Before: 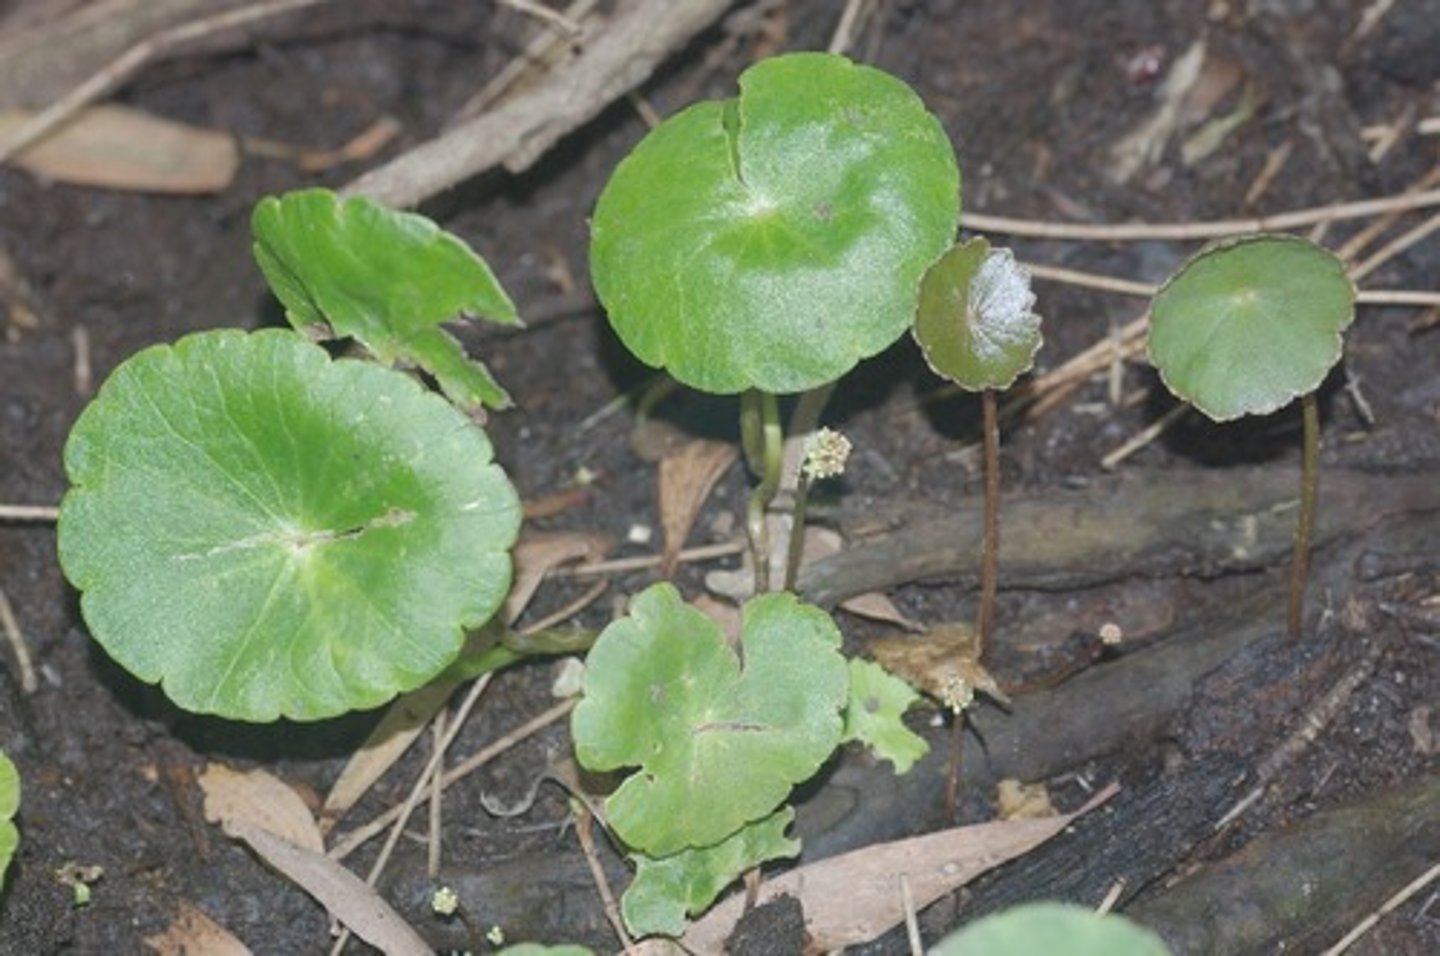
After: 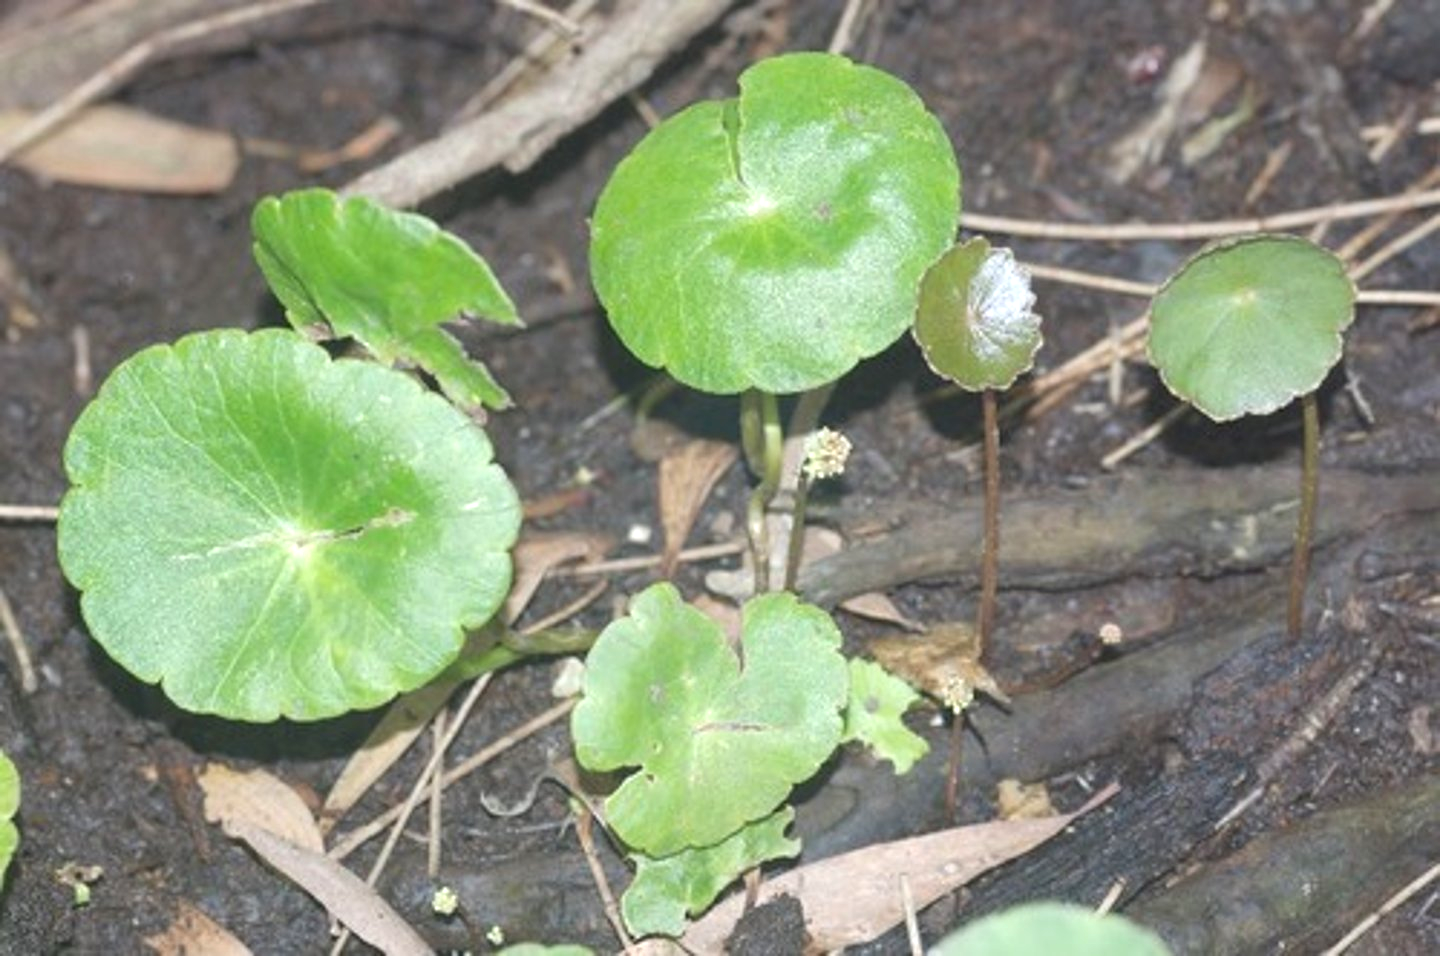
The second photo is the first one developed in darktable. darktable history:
exposure: black level correction 0, exposure 0.593 EV, compensate exposure bias true, compensate highlight preservation false
